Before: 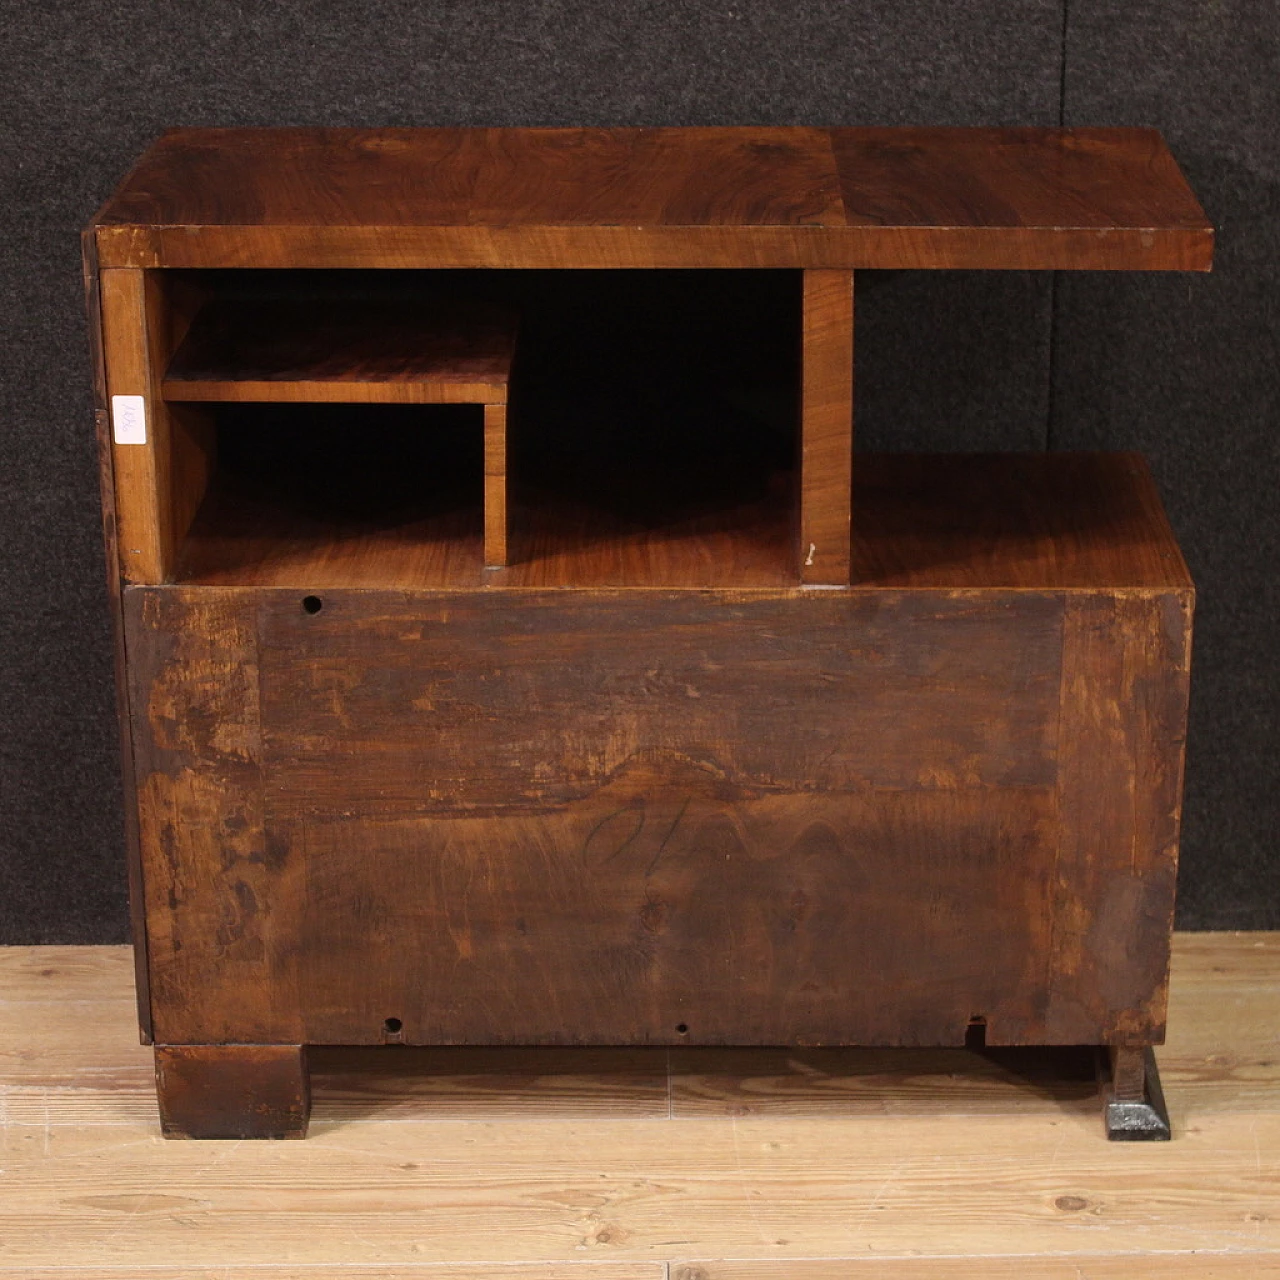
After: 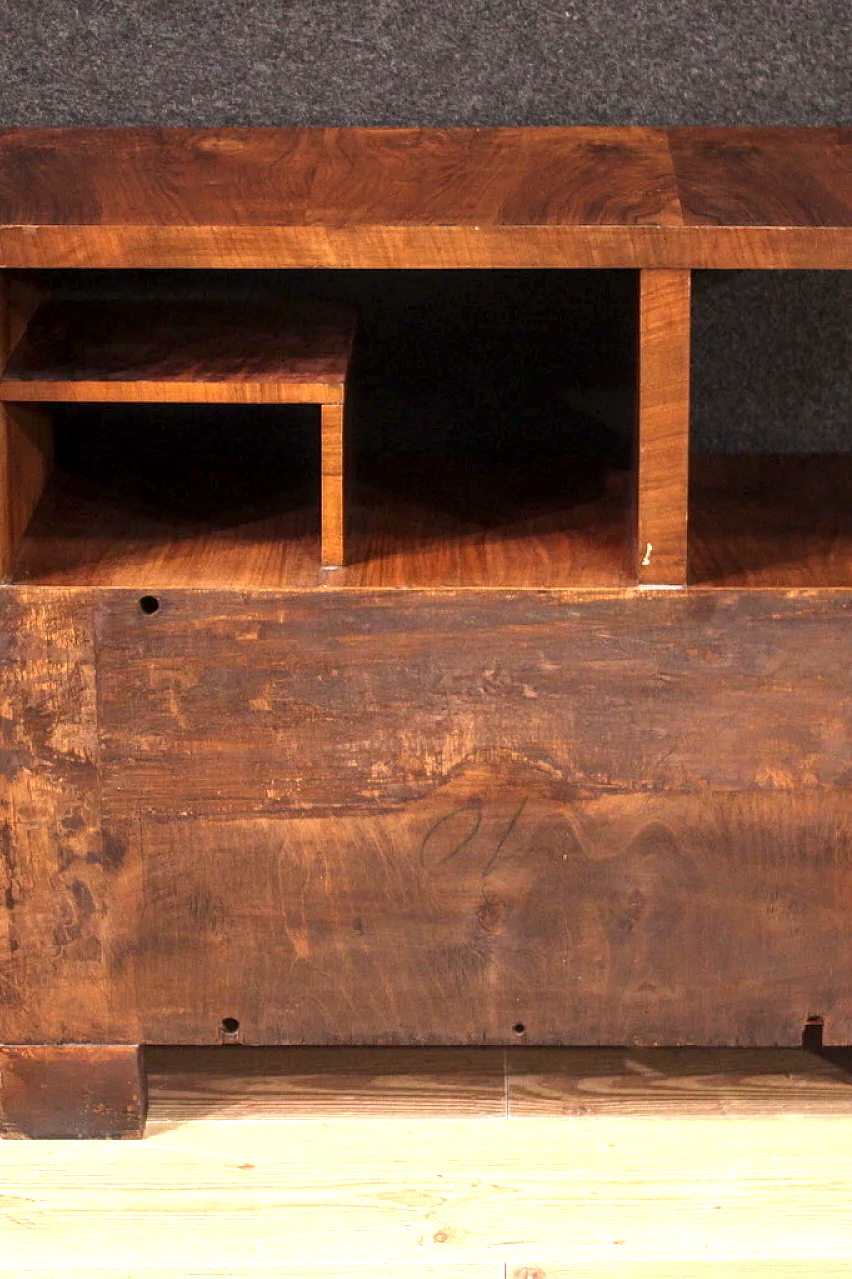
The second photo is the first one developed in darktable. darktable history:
local contrast: detail 130%
exposure: exposure 1.224 EV, compensate highlight preservation false
crop and rotate: left 12.755%, right 20.623%
